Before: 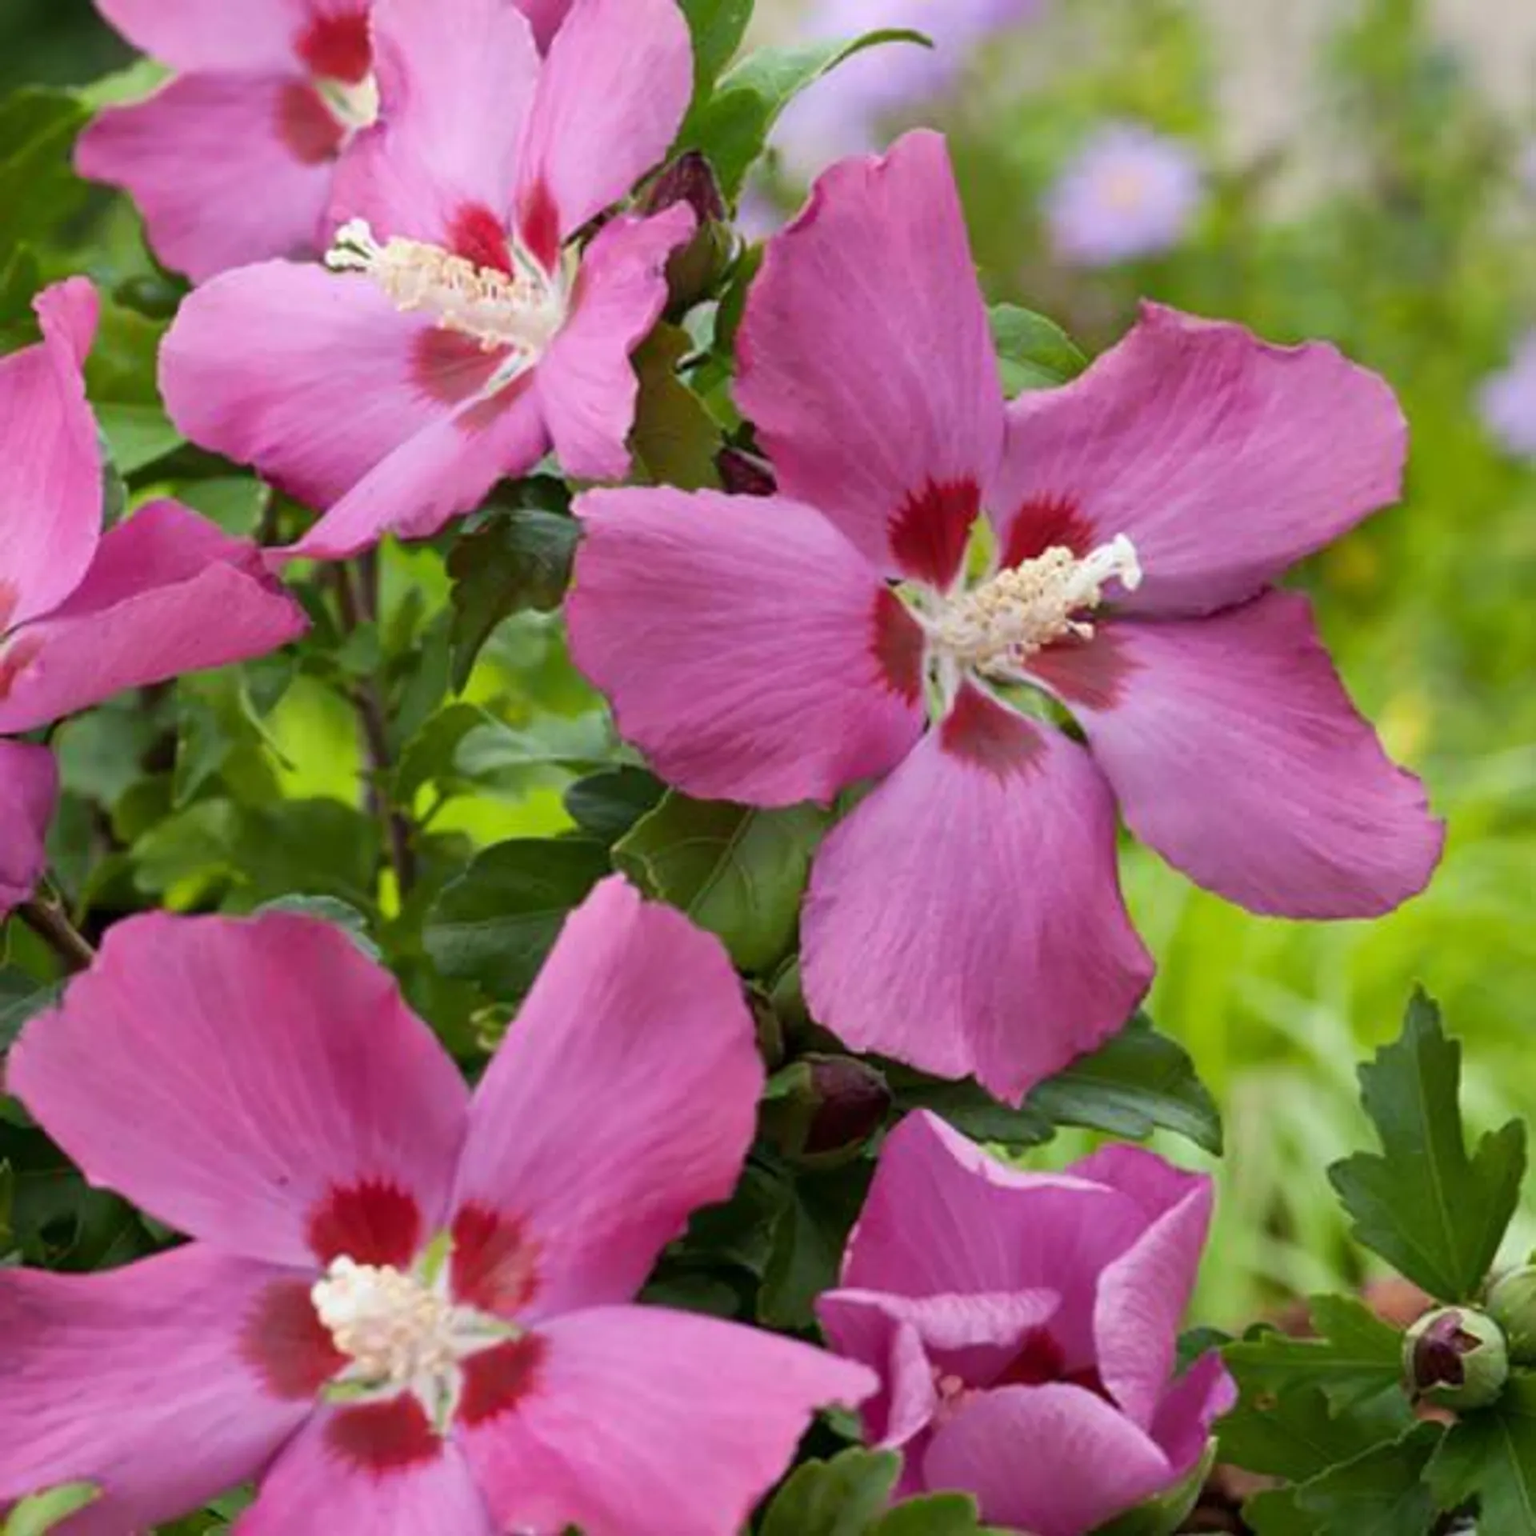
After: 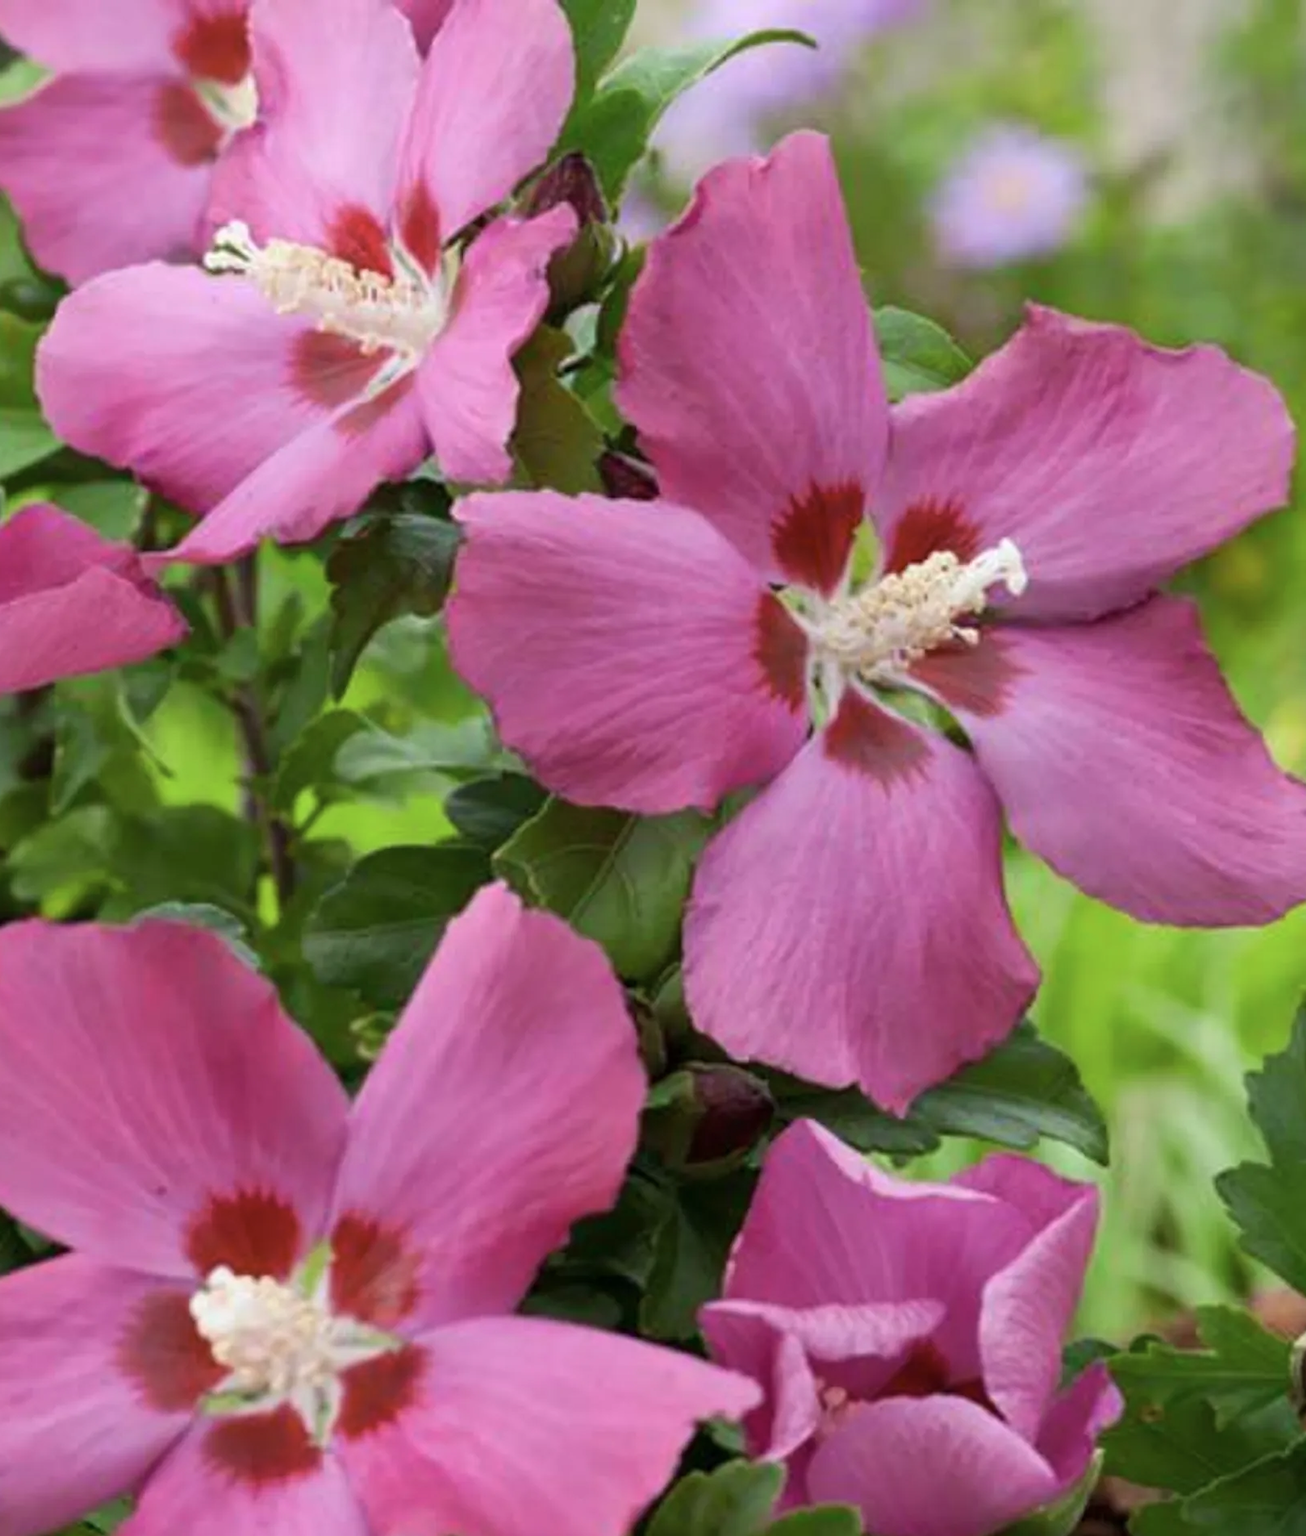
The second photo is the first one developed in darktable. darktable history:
crop: left 8.026%, right 7.374%
color zones: curves: ch1 [(0.113, 0.438) (0.75, 0.5)]; ch2 [(0.12, 0.526) (0.75, 0.5)]
